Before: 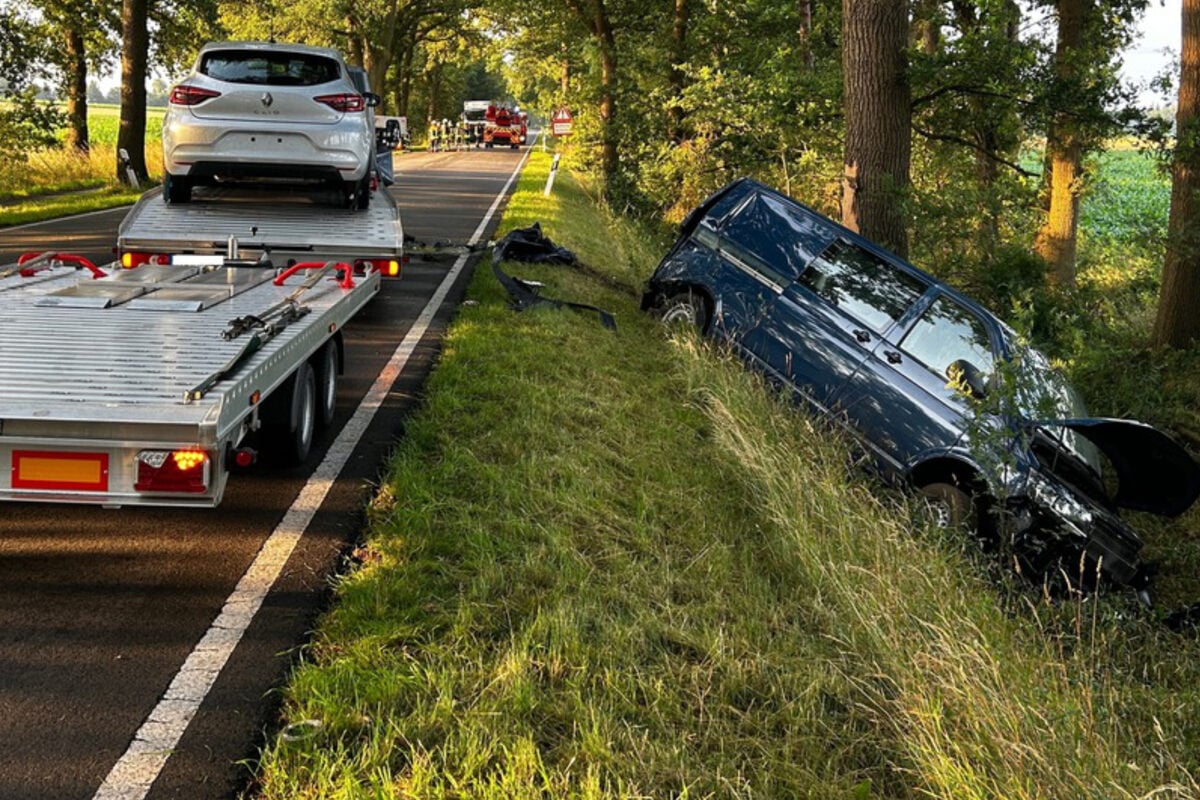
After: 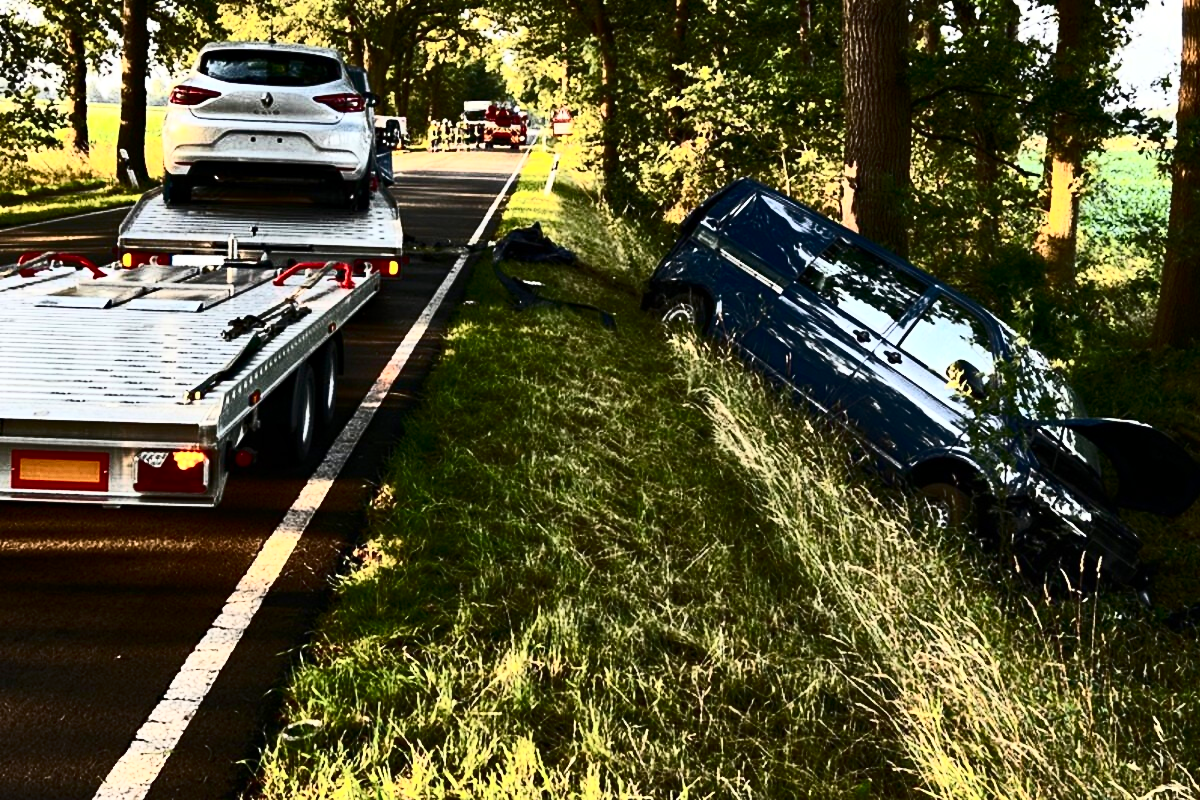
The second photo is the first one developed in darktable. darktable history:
haze removal: on, module defaults
contrast brightness saturation: contrast 0.917, brightness 0.2
